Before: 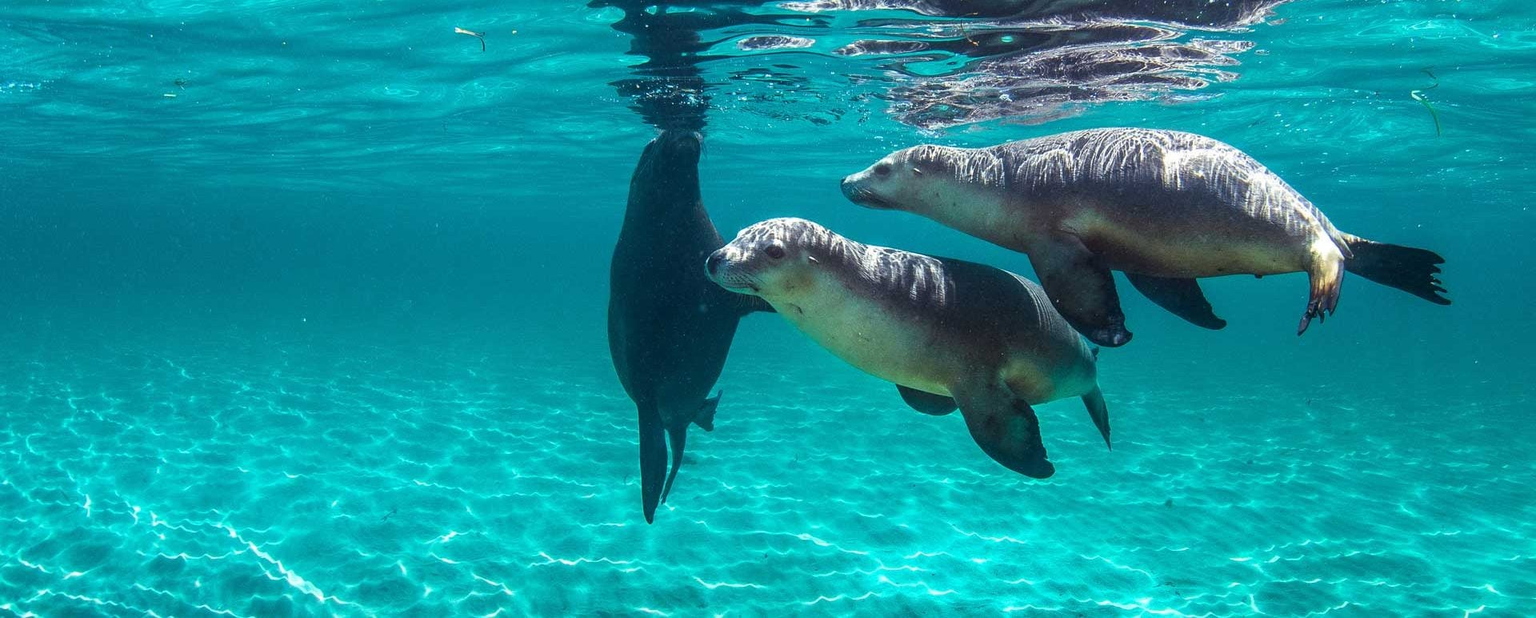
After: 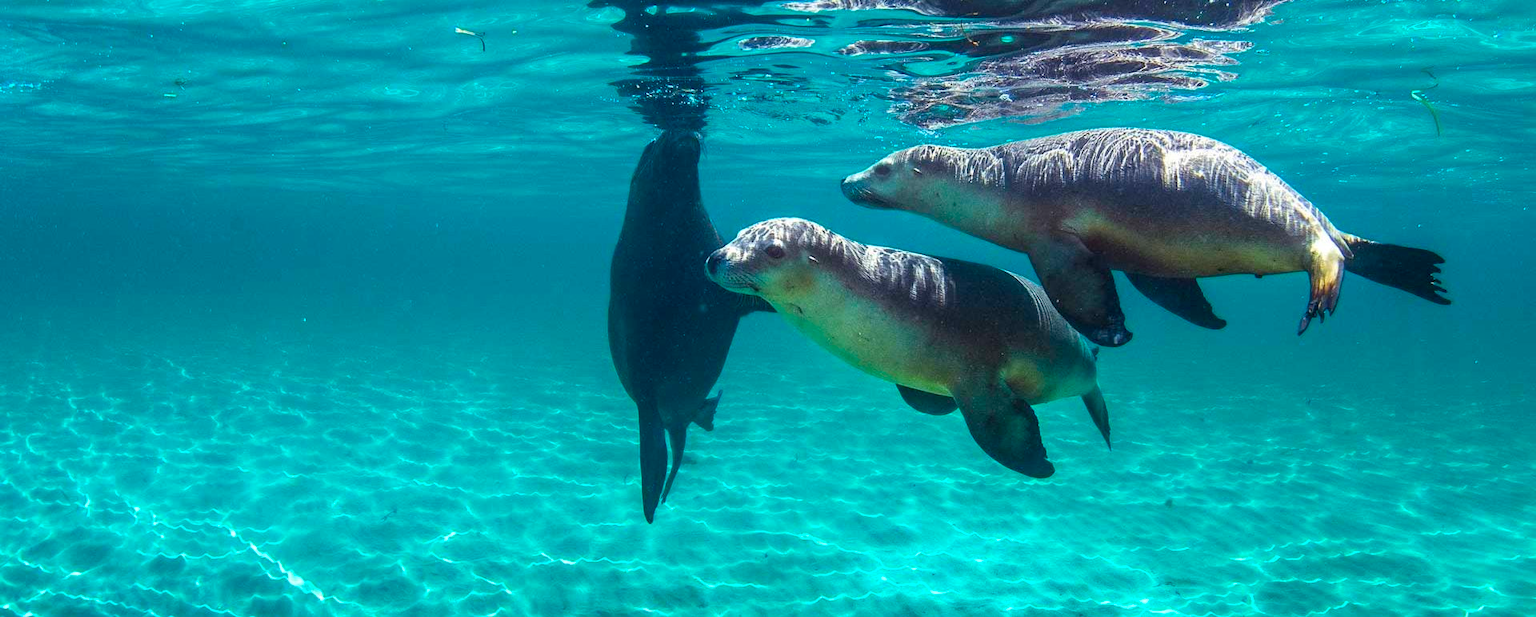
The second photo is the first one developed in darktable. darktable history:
color balance rgb: perceptual saturation grading › global saturation 30.323%, global vibrance 25.198%
